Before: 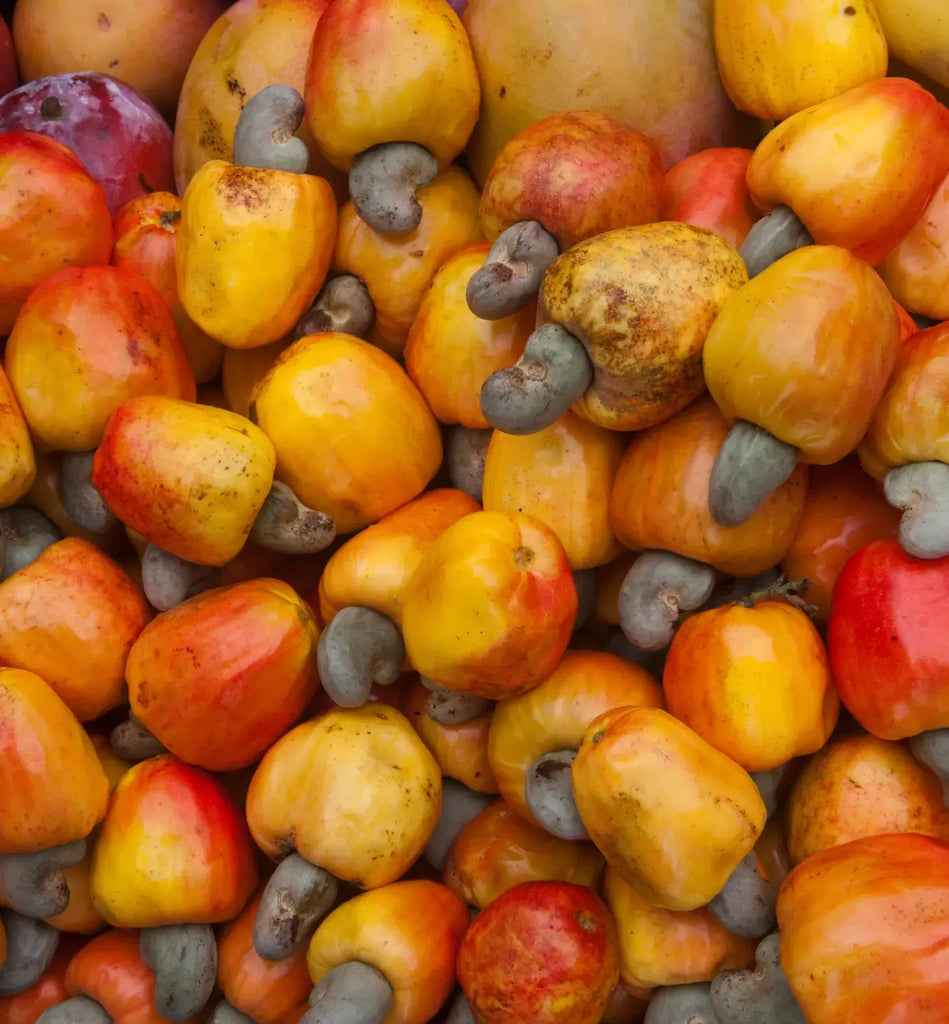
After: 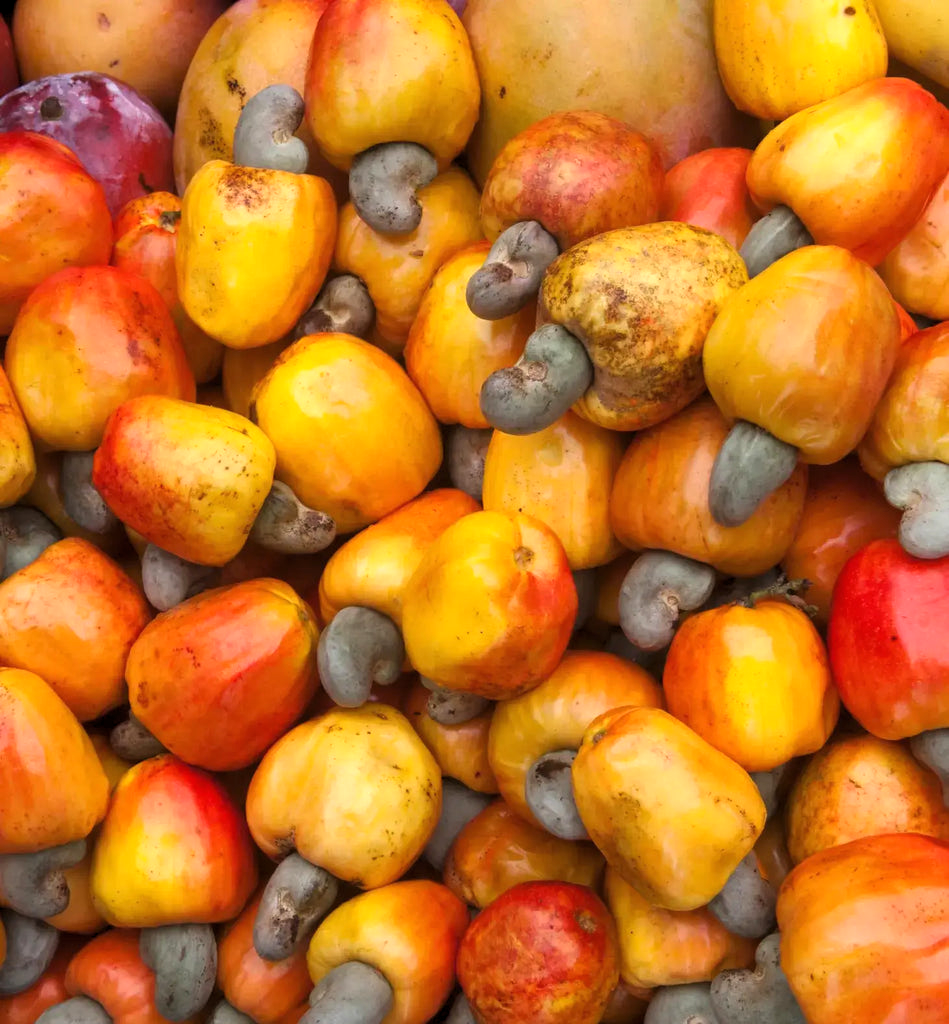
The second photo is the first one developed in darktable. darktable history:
levels: mode automatic, black 0.023%, white 99.97%, levels [0.062, 0.494, 0.925]
exposure: black level correction 0, exposure 0.5 EV, compensate exposure bias true, compensate highlight preservation false
